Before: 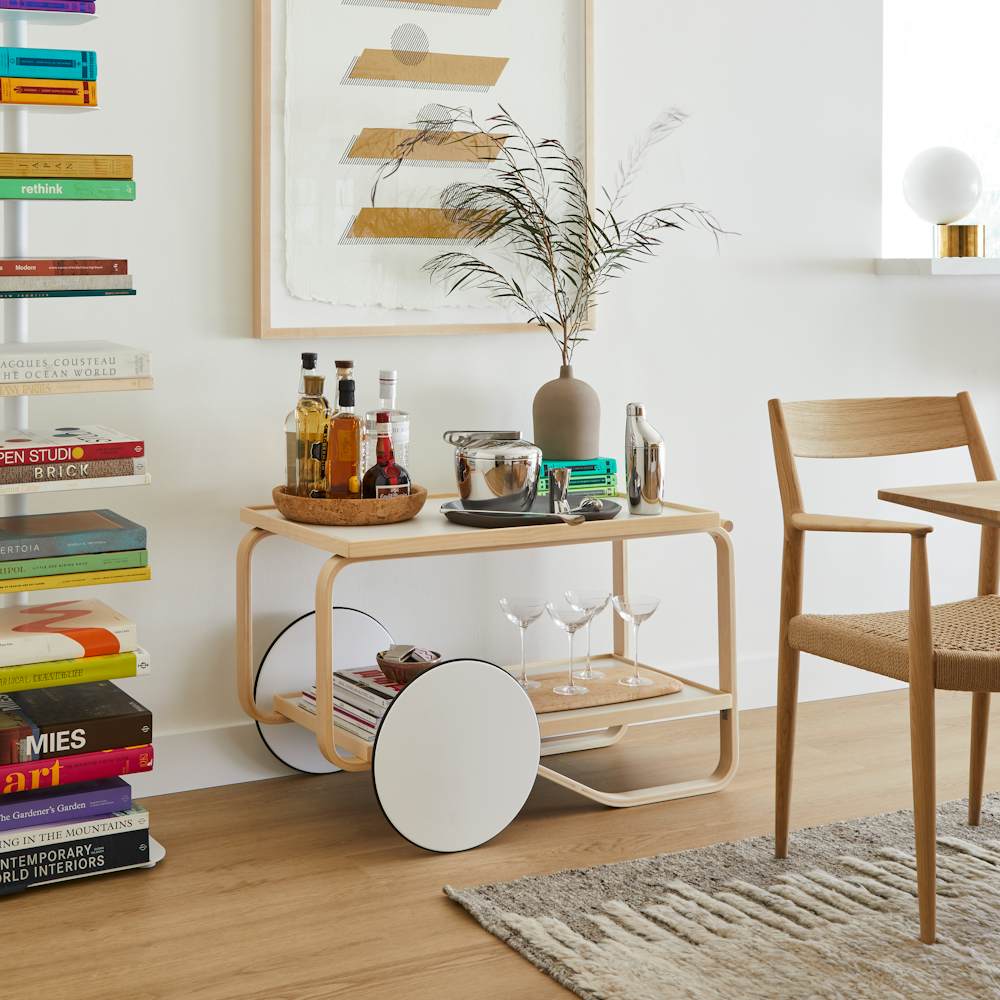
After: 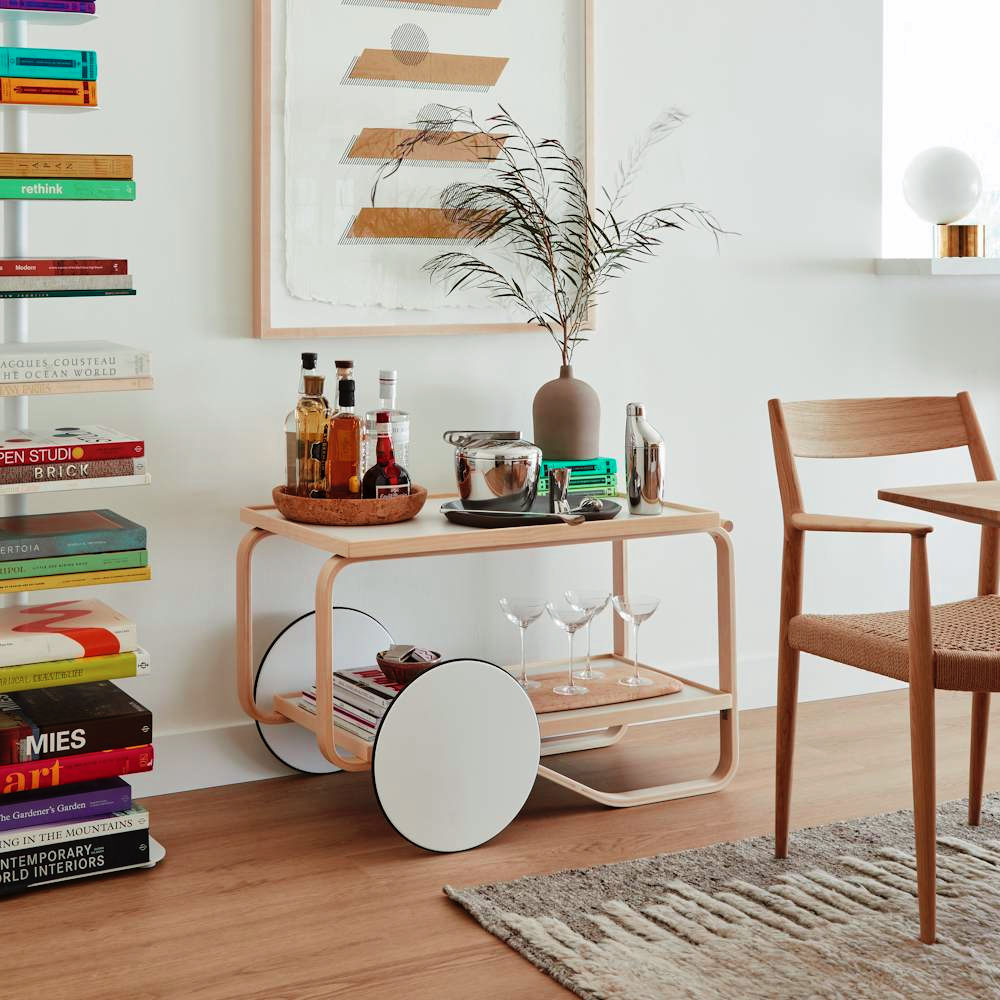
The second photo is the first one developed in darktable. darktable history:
tone curve: curves: ch0 [(0, 0) (0.003, 0.001) (0.011, 0.004) (0.025, 0.011) (0.044, 0.021) (0.069, 0.028) (0.1, 0.036) (0.136, 0.051) (0.177, 0.085) (0.224, 0.127) (0.277, 0.193) (0.335, 0.266) (0.399, 0.338) (0.468, 0.419) (0.543, 0.504) (0.623, 0.593) (0.709, 0.689) (0.801, 0.784) (0.898, 0.888) (1, 1)], preserve colors none
color look up table: target L [94.63, 93.05, 90.49, 89.97, 84.77, 77.18, 76.59, 59.73, 55.42, 47.46, 12.61, 200.45, 87.15, 78.12, 64.5, 57.64, 55.6, 52.32, 56.54, 45.54, 42.52, 35.99, 29.41, 24.44, 28.76, 0.327, 93.05, 80.15, 68.96, 61.74, 59.12, 57.05, 57.62, 47.54, 50.77, 38.45, 44.78, 39.9, 37.8, 31.44, 26.81, 17.56, 13.76, 90.51, 79.36, 78.85, 61.72, 49.35, 29.6], target a [-20.48, -30.95, -56.96, -60.62, -57.58, -49.4, -63.9, -41.42, -14.66, -38.89, -9.987, 0, 1.937, 18.19, 45.99, 8.678, 71.73, 58.84, 73.68, 44.07, 33.57, 46.47, 6.519, 19.32, 37.81, 1.08, -0.343, 31.19, 1.961, 74.88, 80.49, 41.85, 75.99, 56.72, 2.667, 36.4, -0.625, 55.33, 49.68, -0.63, 30.24, 24.55, 27.95, -42.37, -37.82, -45.21, -13.48, -20.1, -2.214], target b [6.55, 54.1, 28.55, 71.44, 16.75, 21.16, 60.27, 16.93, 20.16, 35.37, 16.21, 0, 76.78, 34.35, 38.78, 1.064, 18.81, 50.84, 53.88, 7.029, 32.85, 37.06, 24.69, 15.29, 28.98, 0.508, -0.123, -7.509, -29.58, -15.8, -33.65, -26.91, 15.24, -44.83, -55.27, -72.31, -43.06, -34.09, 0.875, 0.916, -34.89, -10.99, -42.39, -5.788, -21.08, -4.365, -9.42, -17.21, -24.12], num patches 49
